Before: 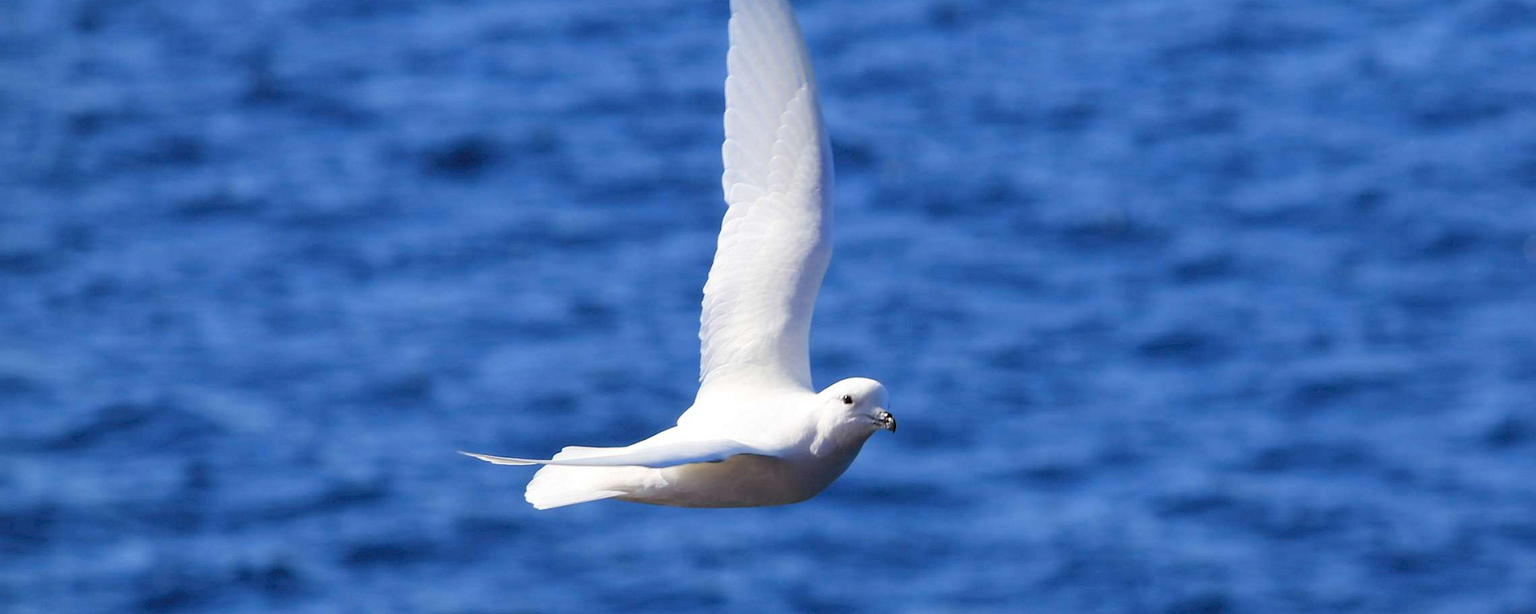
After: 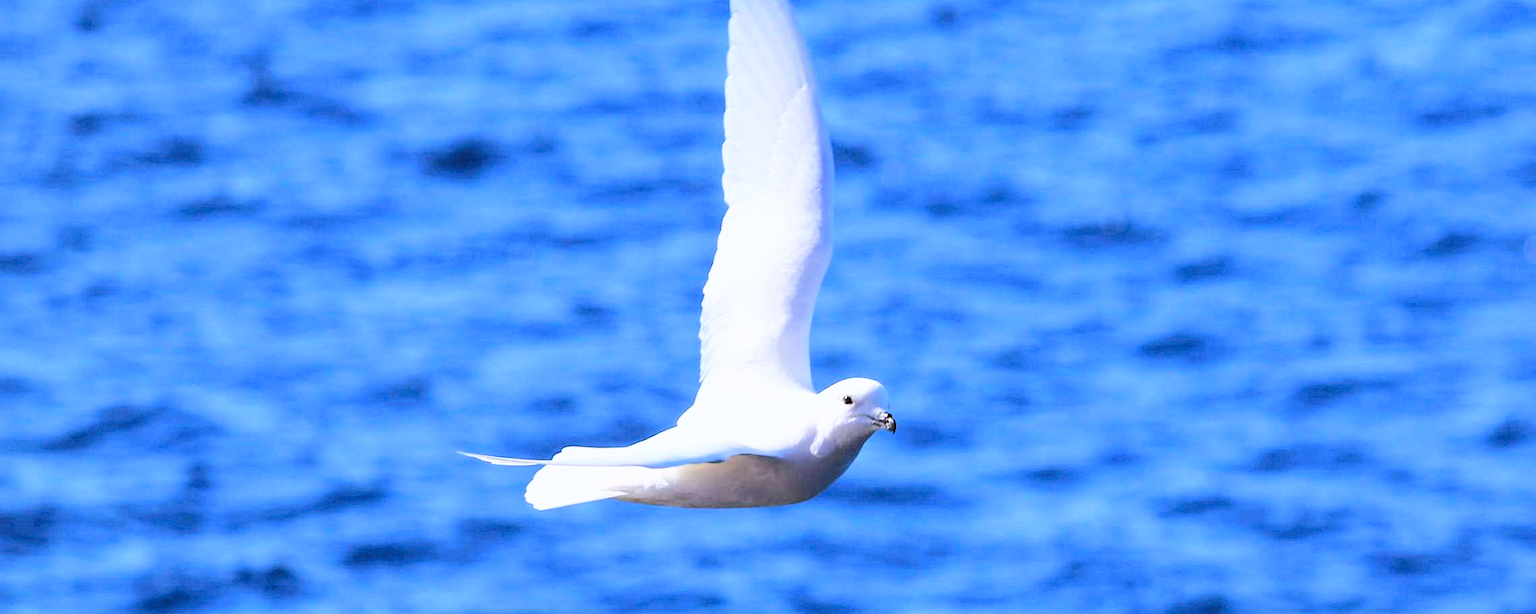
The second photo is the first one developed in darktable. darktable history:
base curve: curves: ch0 [(0, 0) (0.025, 0.046) (0.112, 0.277) (0.467, 0.74) (0.814, 0.929) (1, 0.942)]
local contrast: highlights 100%, shadows 100%, detail 120%, midtone range 0.2
color calibration: illuminant as shot in camera, x 0.358, y 0.373, temperature 4628.91 K
